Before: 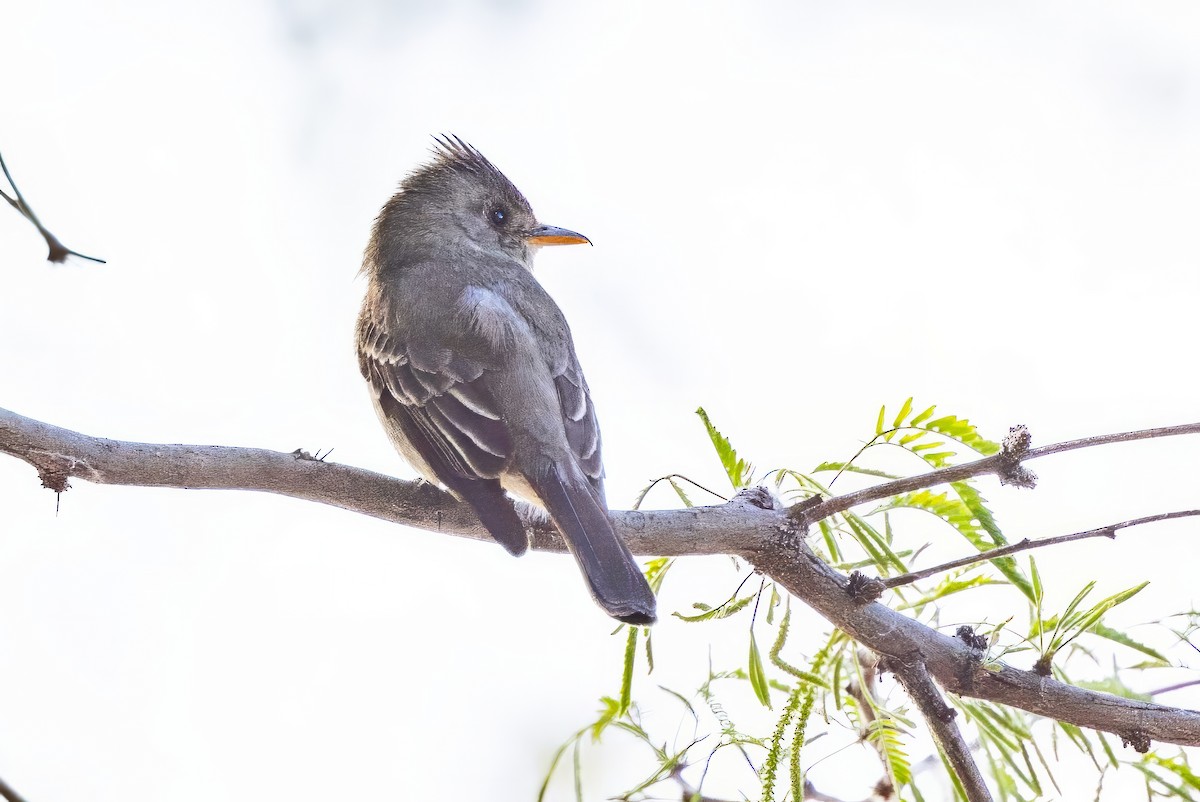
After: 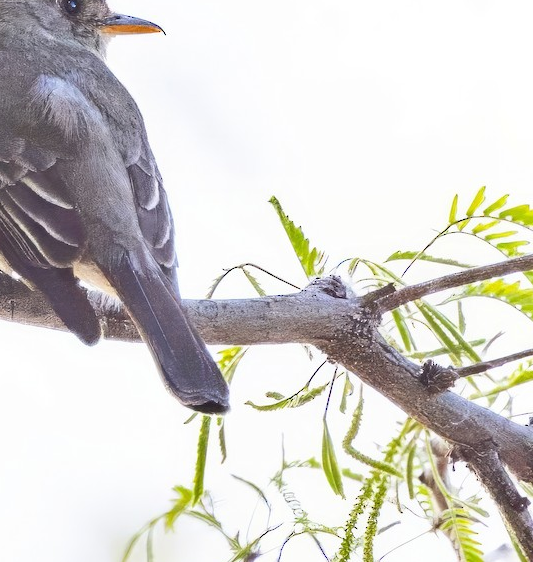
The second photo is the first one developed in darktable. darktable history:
crop: left 35.626%, top 26.367%, right 19.939%, bottom 3.445%
